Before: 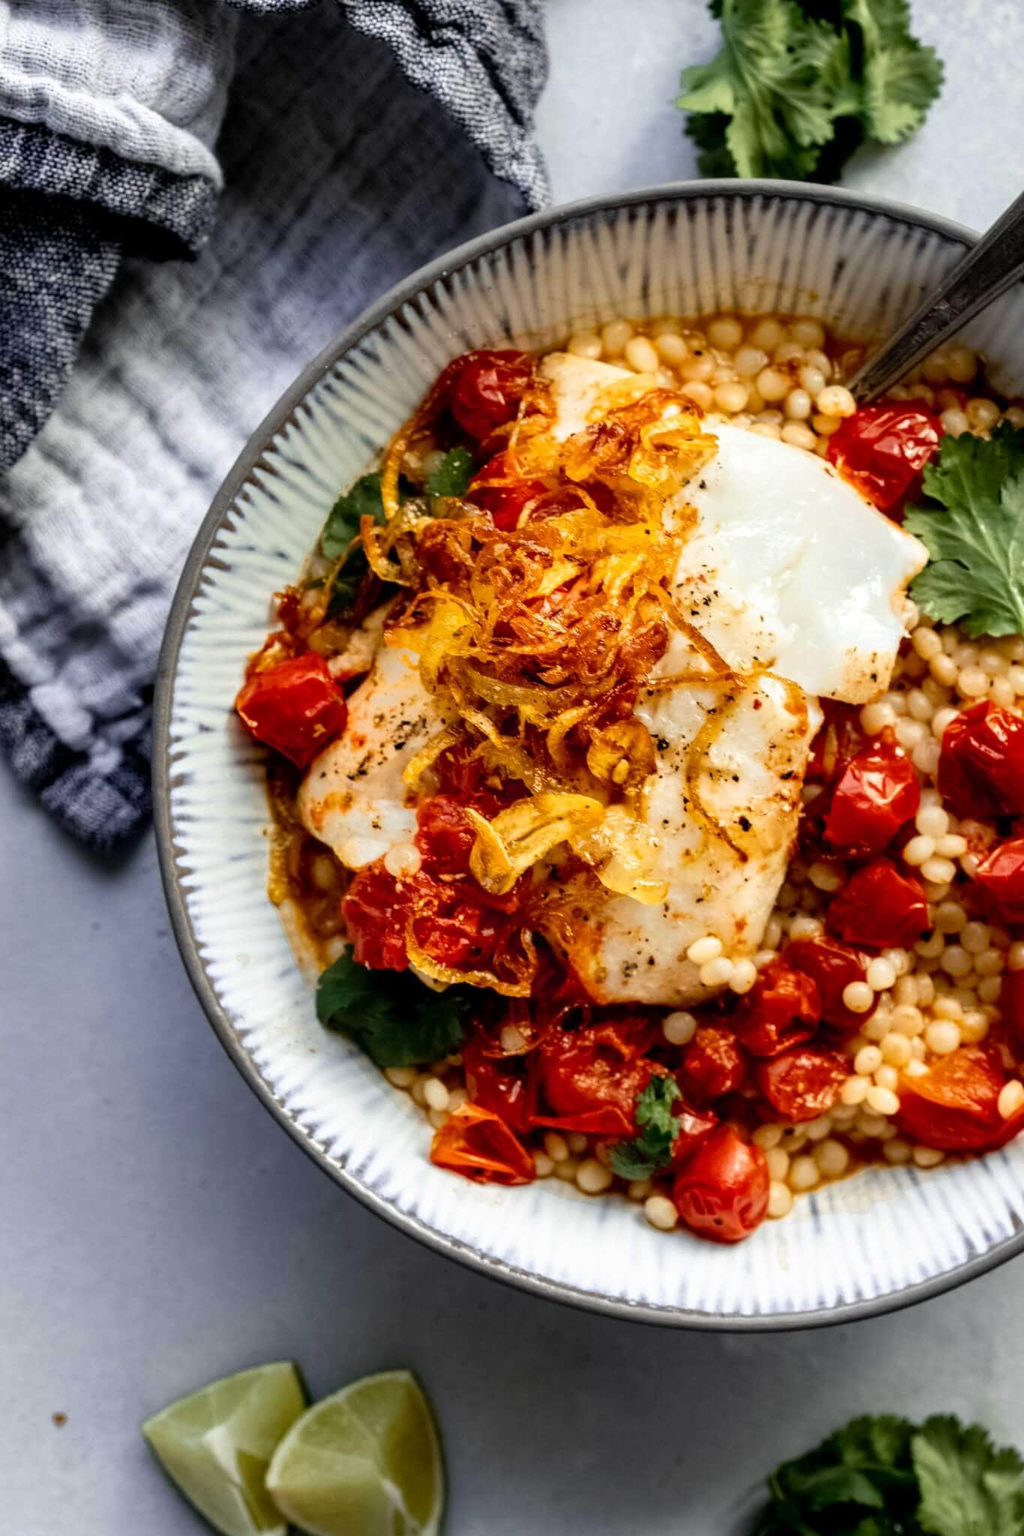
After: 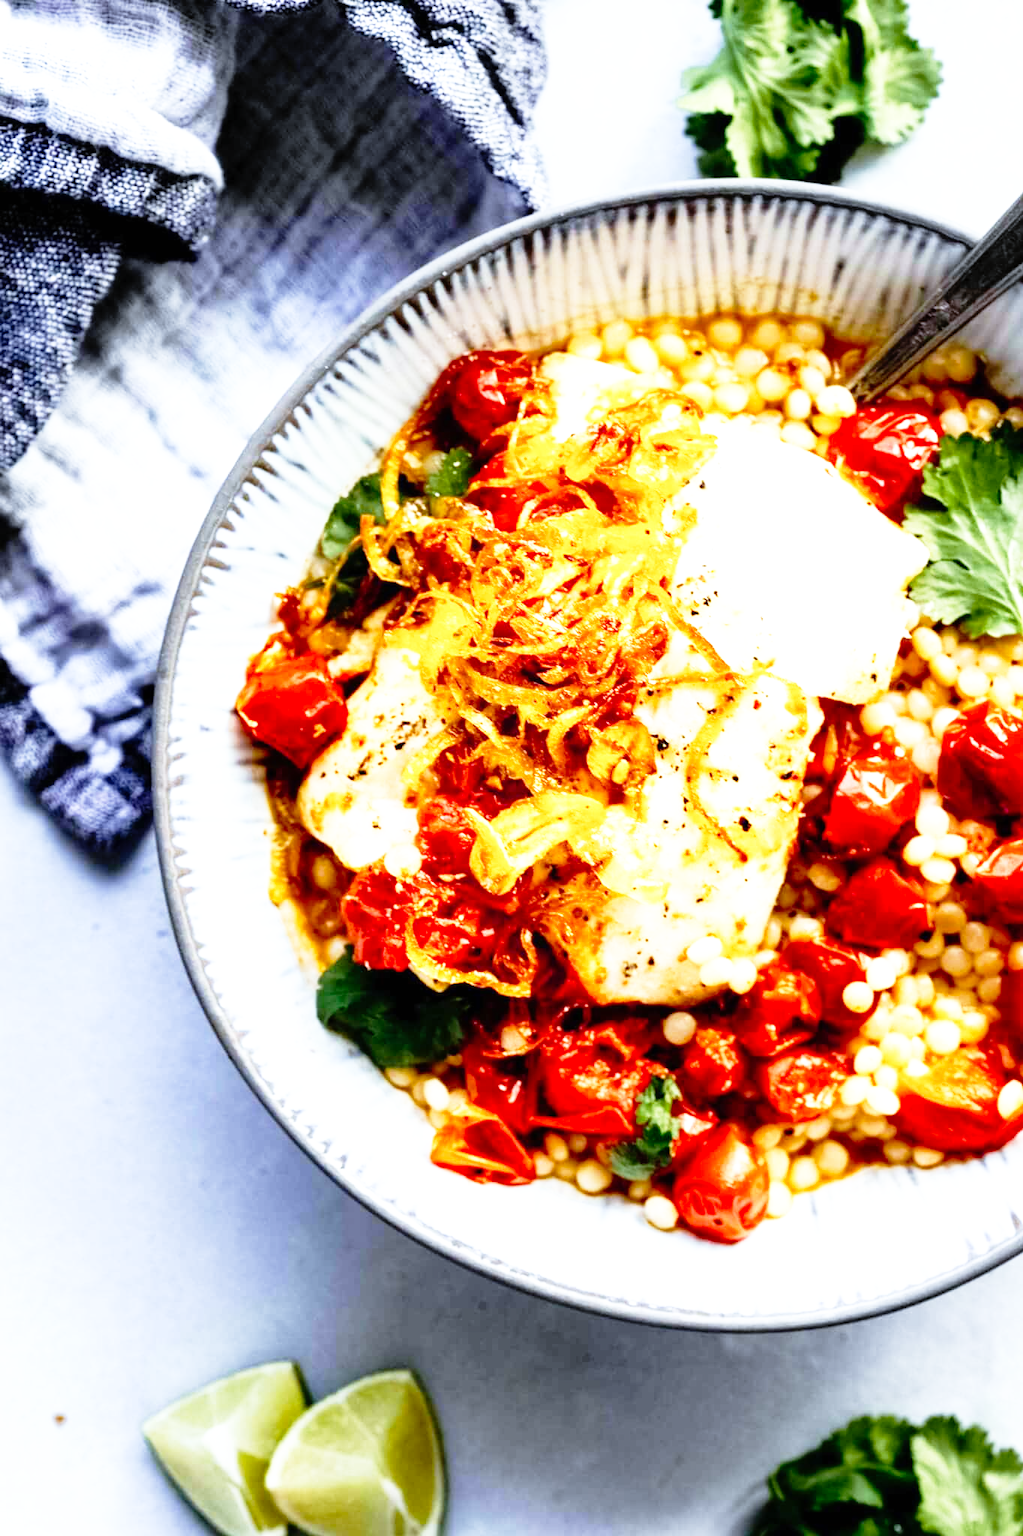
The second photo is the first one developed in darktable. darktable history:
exposure: black level correction 0, exposure 0.7 EV, compensate exposure bias true, compensate highlight preservation false
base curve: curves: ch0 [(0, 0) (0.012, 0.01) (0.073, 0.168) (0.31, 0.711) (0.645, 0.957) (1, 1)], preserve colors none
white balance: red 0.931, blue 1.11
tone equalizer: on, module defaults
